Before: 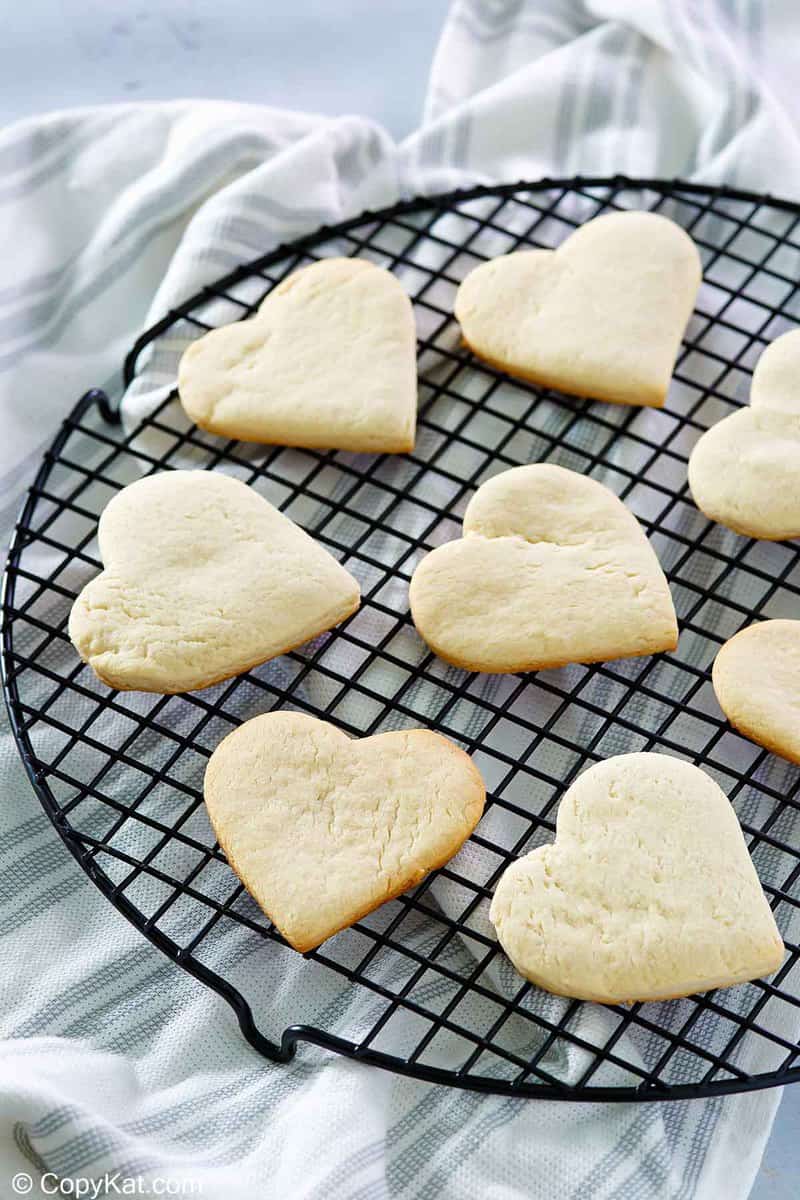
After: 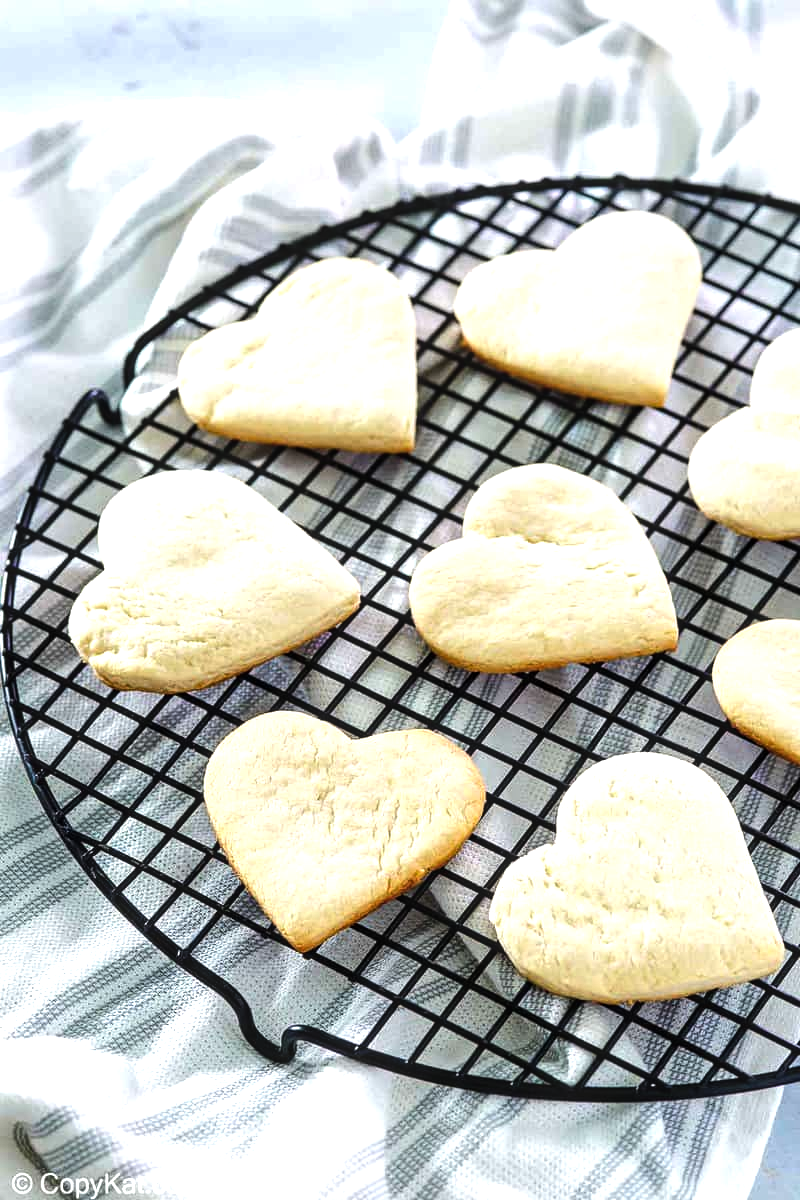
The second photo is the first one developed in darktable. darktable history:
tone equalizer: -8 EV -0.75 EV, -7 EV -0.7 EV, -6 EV -0.6 EV, -5 EV -0.4 EV, -3 EV 0.4 EV, -2 EV 0.6 EV, -1 EV 0.7 EV, +0 EV 0.75 EV, edges refinement/feathering 500, mask exposure compensation -1.57 EV, preserve details no
local contrast: on, module defaults
white balance: emerald 1
